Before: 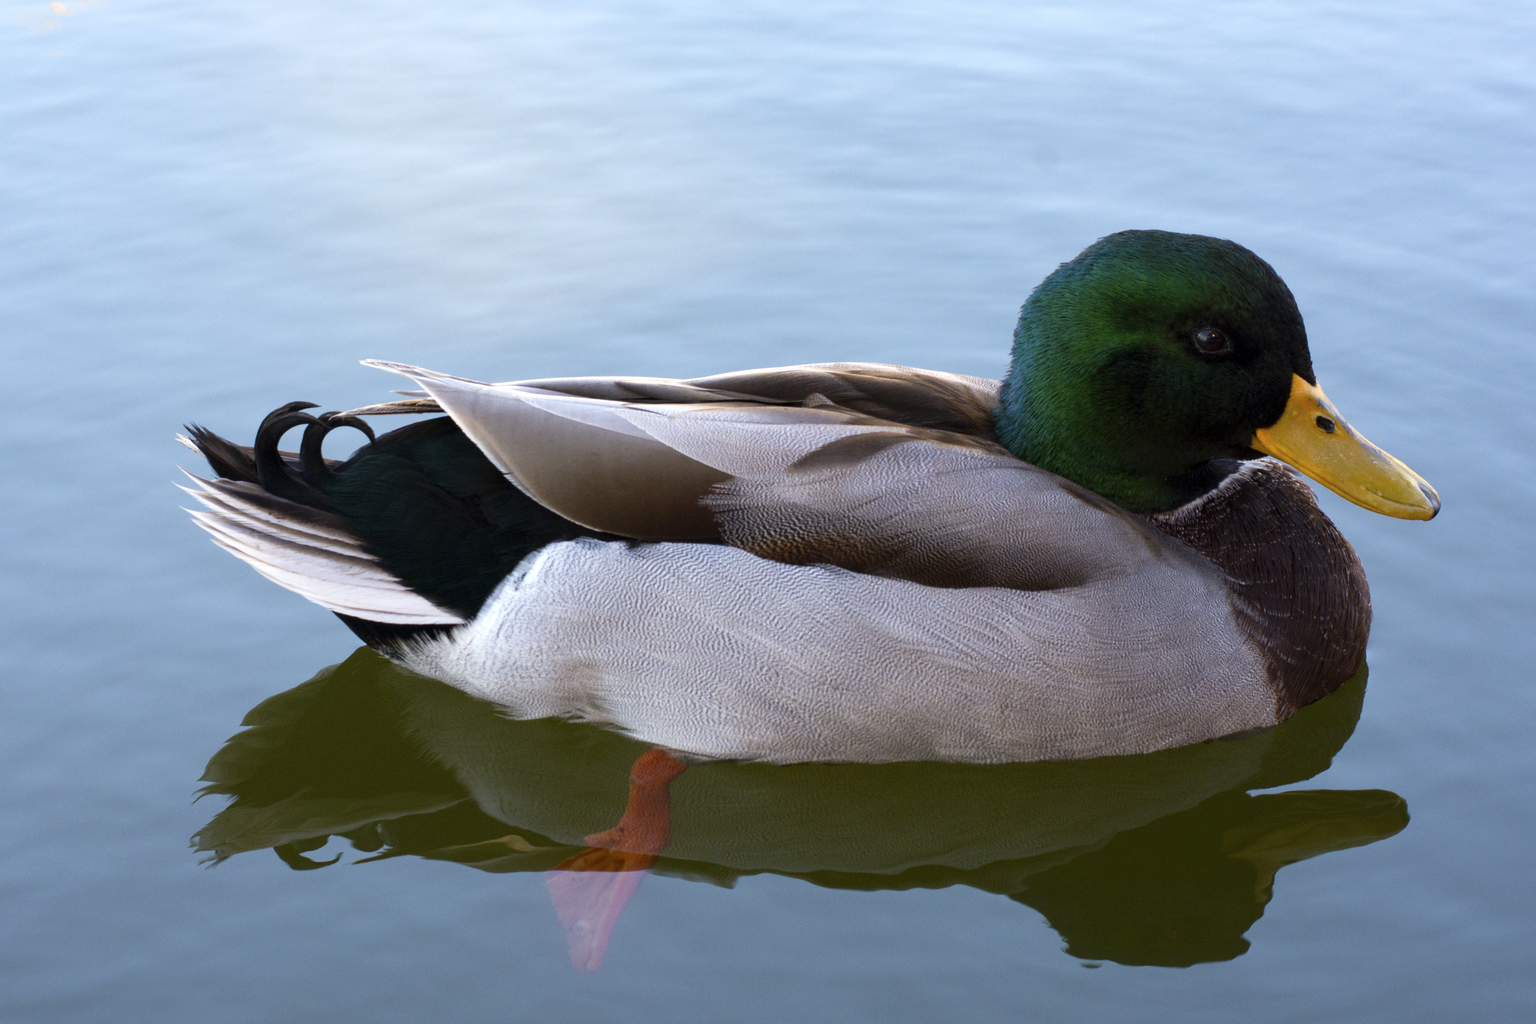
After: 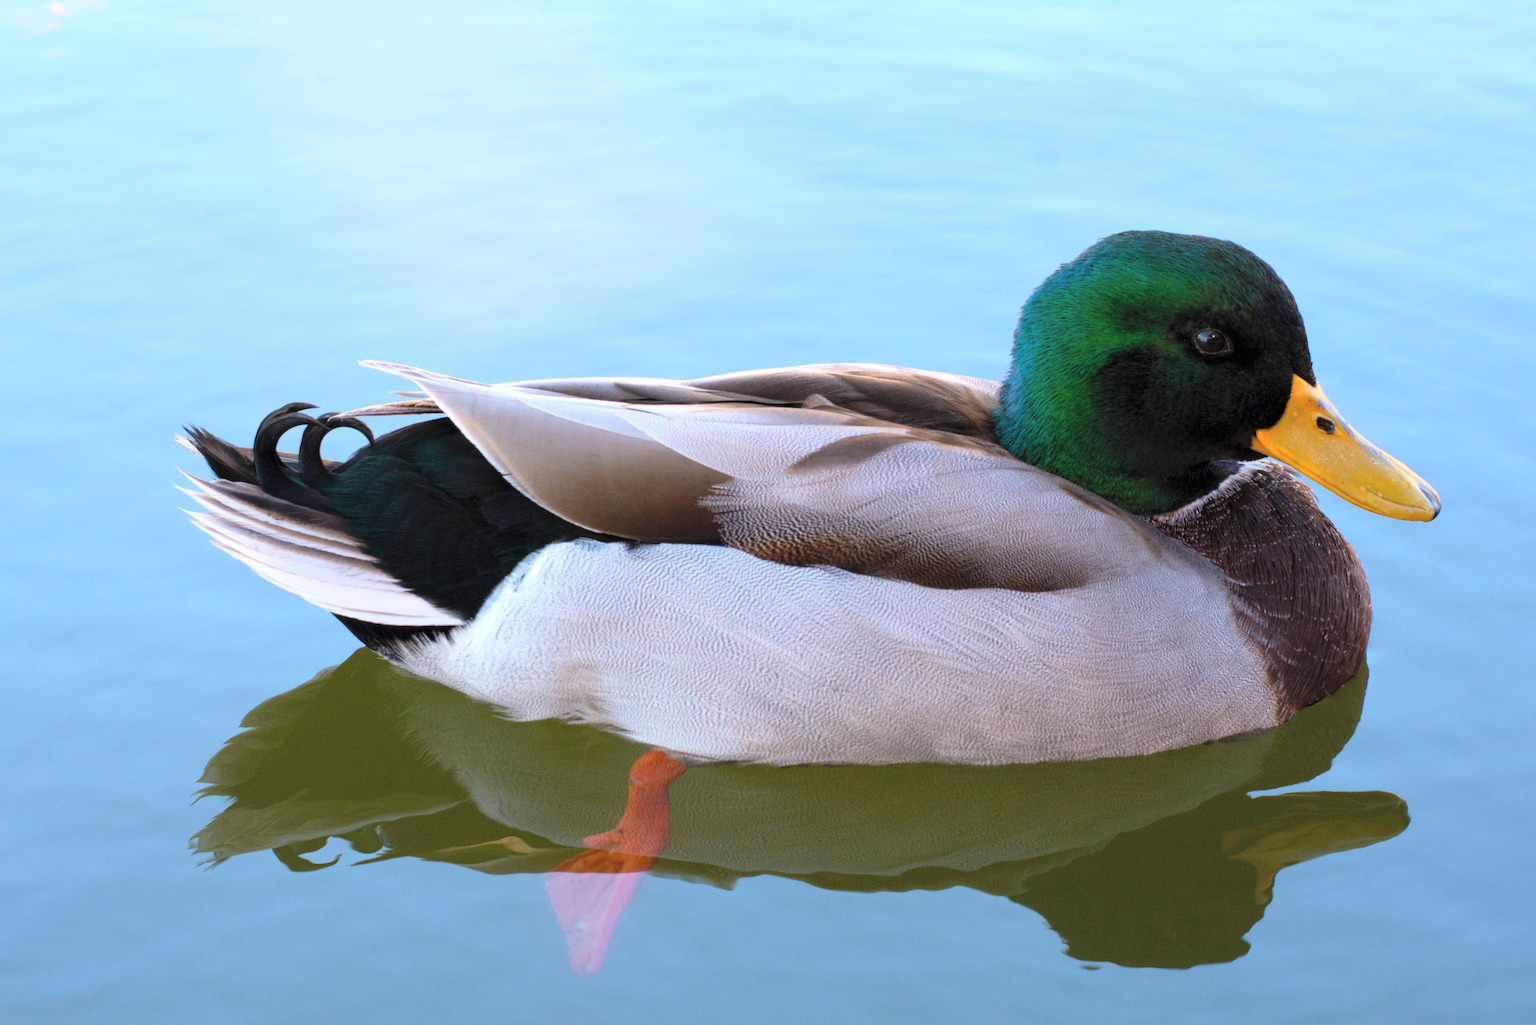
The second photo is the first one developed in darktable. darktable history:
contrast brightness saturation: contrast 0.1, brightness 0.312, saturation 0.149
color correction: highlights a* -0.108, highlights b* -5.82, shadows a* -0.127, shadows b* -0.129
crop: left 0.141%
